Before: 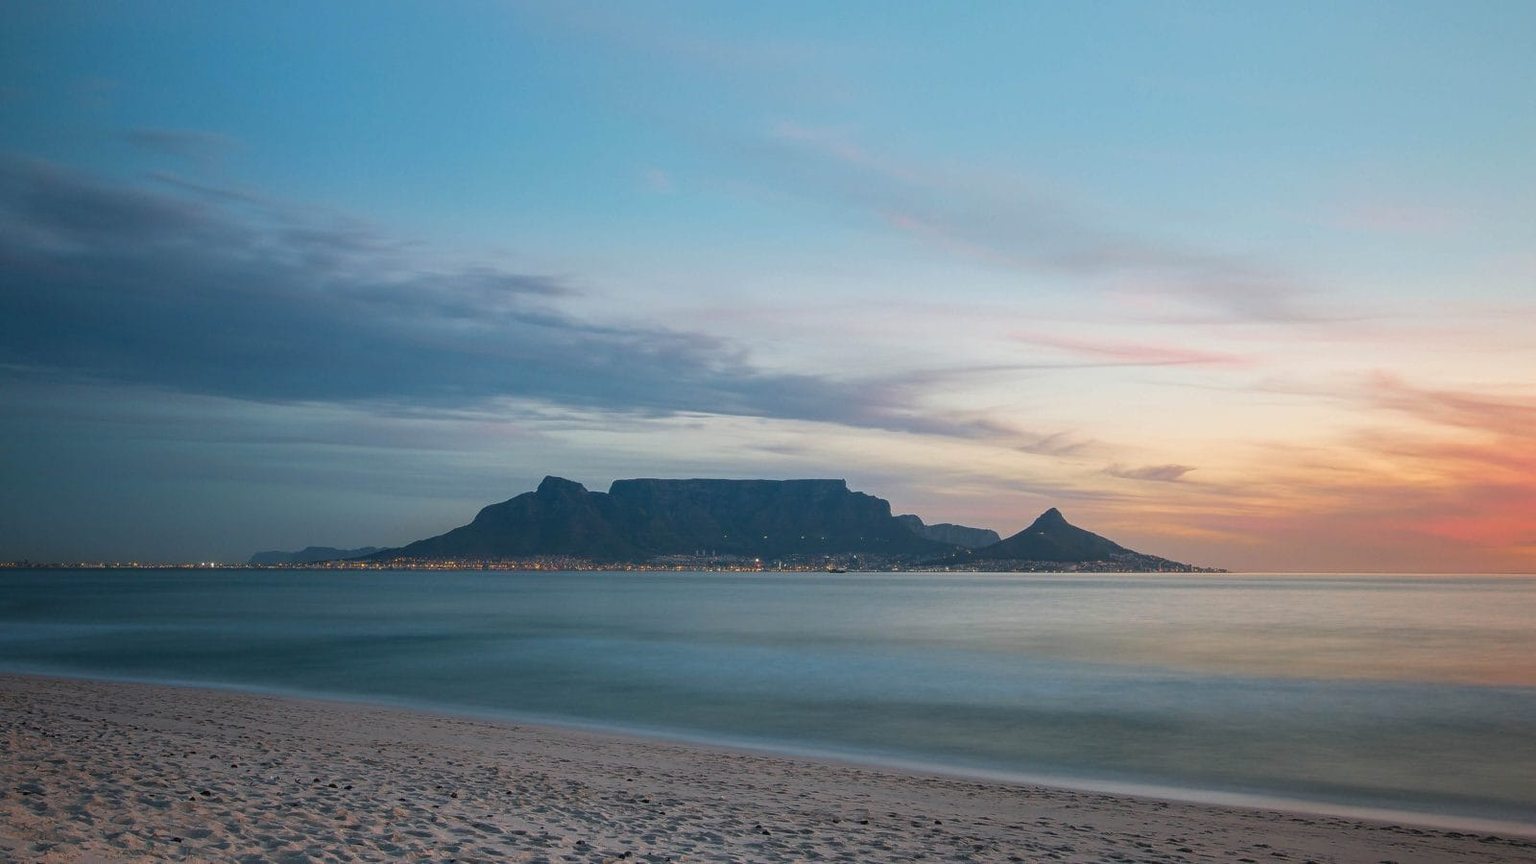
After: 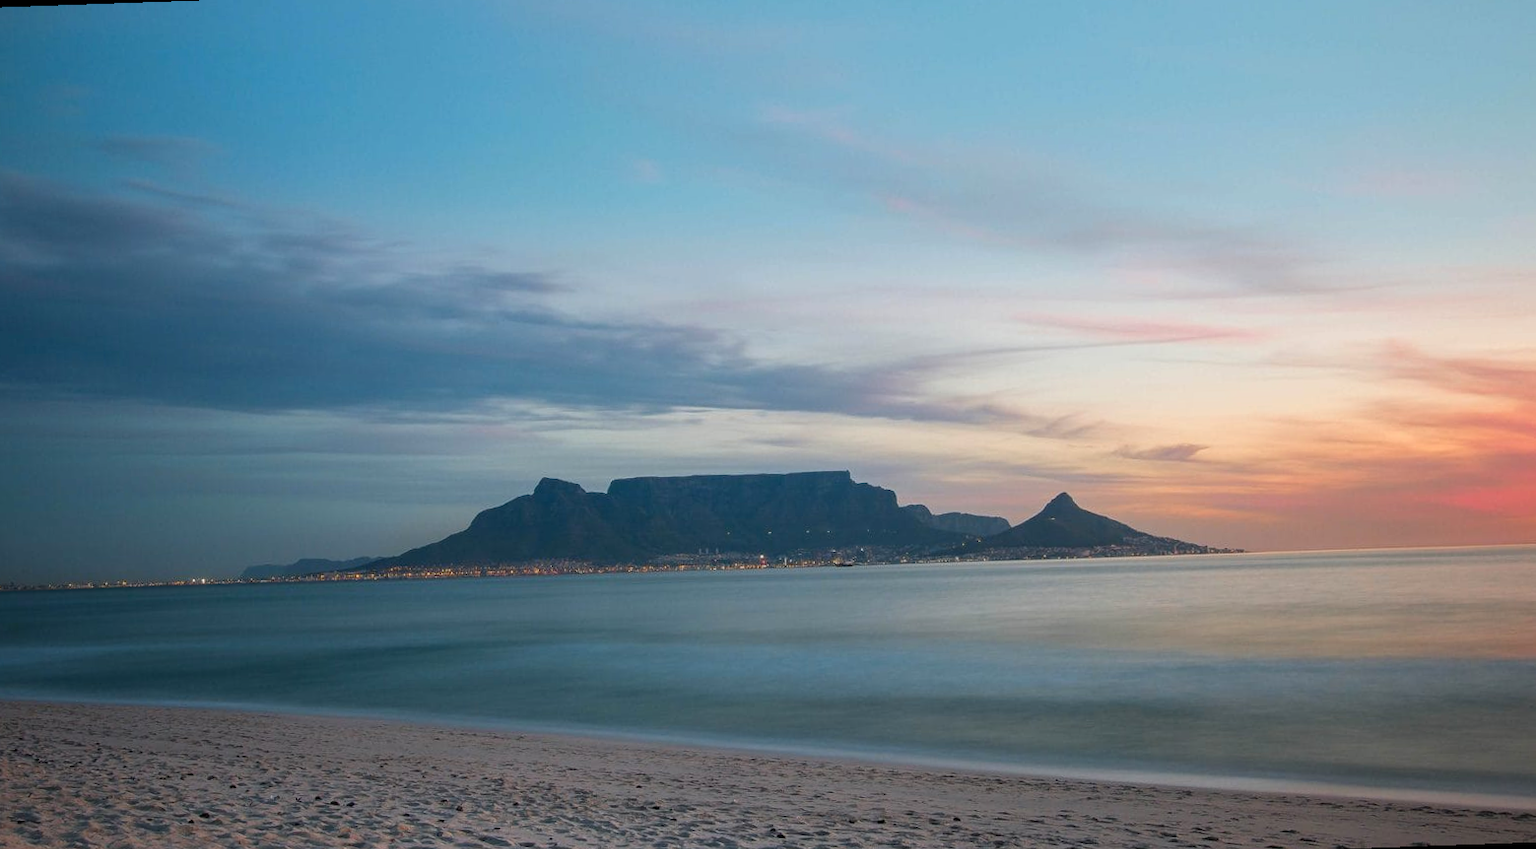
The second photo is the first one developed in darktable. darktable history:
color zones: curves: ch1 [(0.309, 0.524) (0.41, 0.329) (0.508, 0.509)]; ch2 [(0.25, 0.457) (0.75, 0.5)]
rotate and perspective: rotation -2°, crop left 0.022, crop right 0.978, crop top 0.049, crop bottom 0.951
